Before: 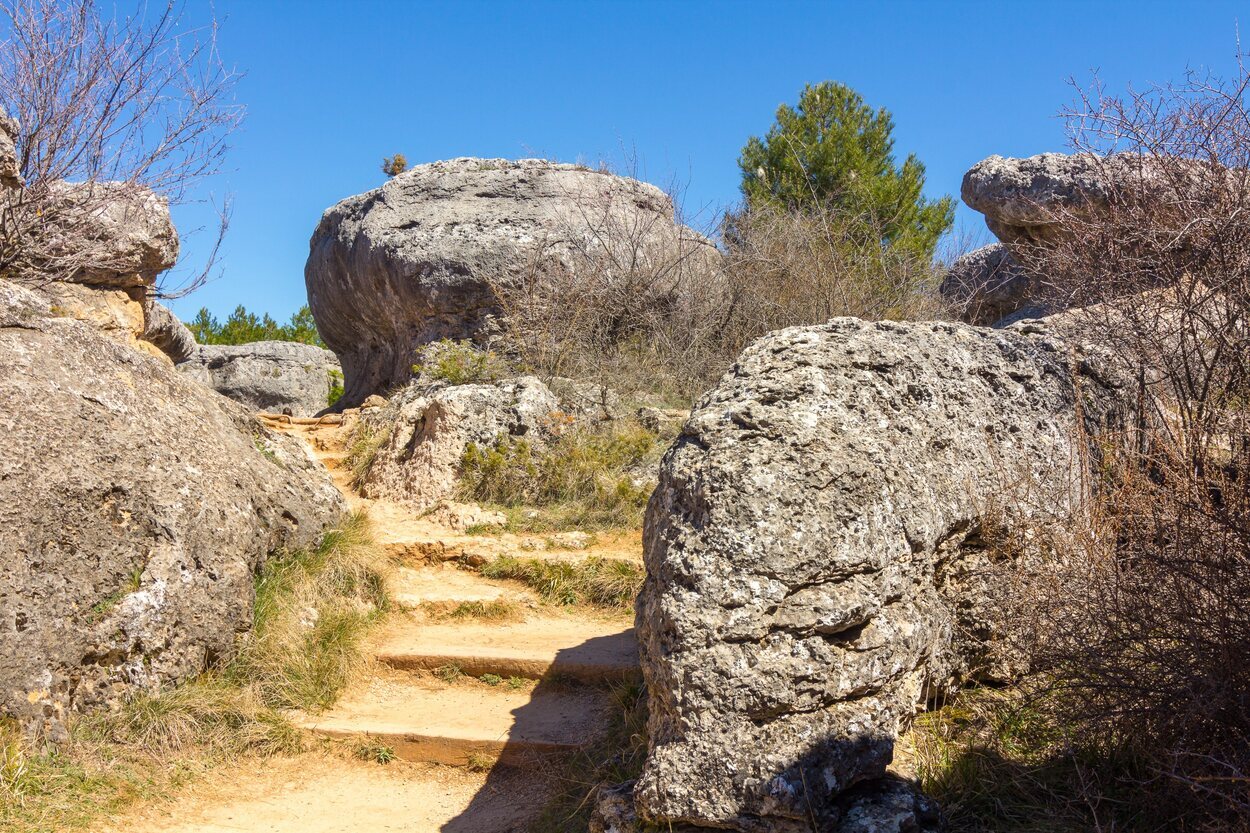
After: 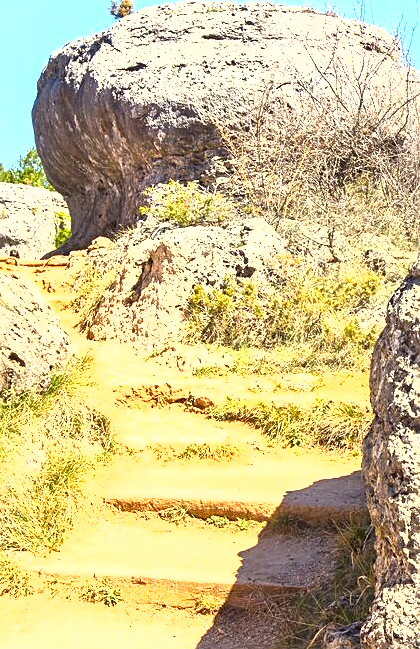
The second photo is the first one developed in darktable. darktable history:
sharpen: on, module defaults
crop and rotate: left 21.905%, top 19.086%, right 44.45%, bottom 2.985%
shadows and highlights: shadows 51.89, highlights -28.71, soften with gaussian
exposure: black level correction 0, exposure 1.579 EV, compensate highlight preservation false
color correction: highlights b* 2.99
tone equalizer: on, module defaults
